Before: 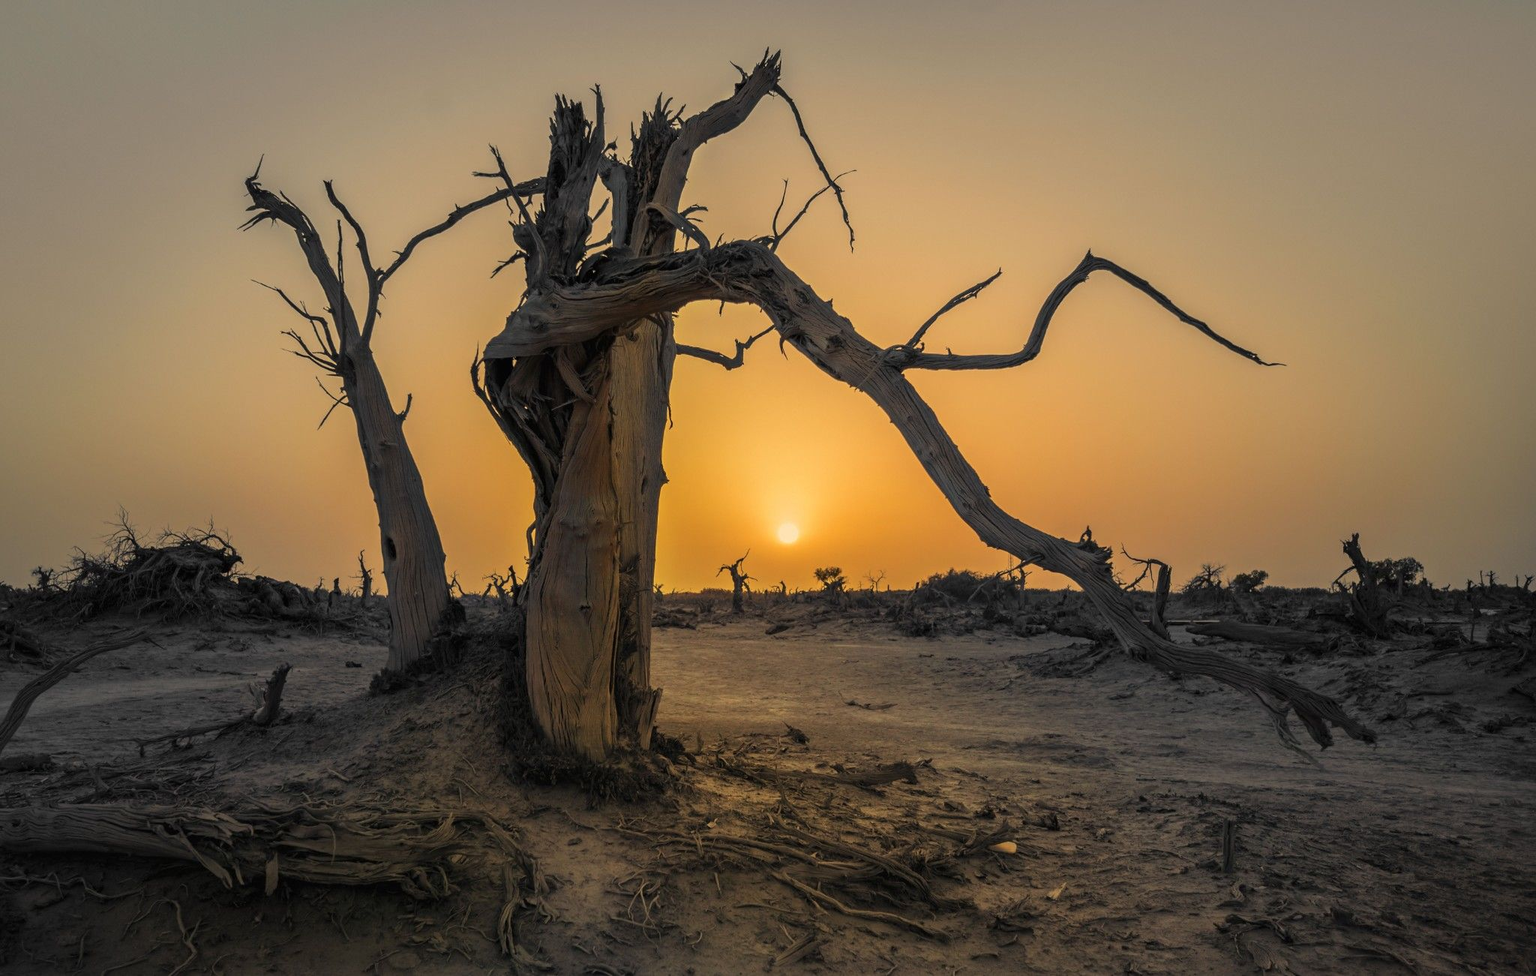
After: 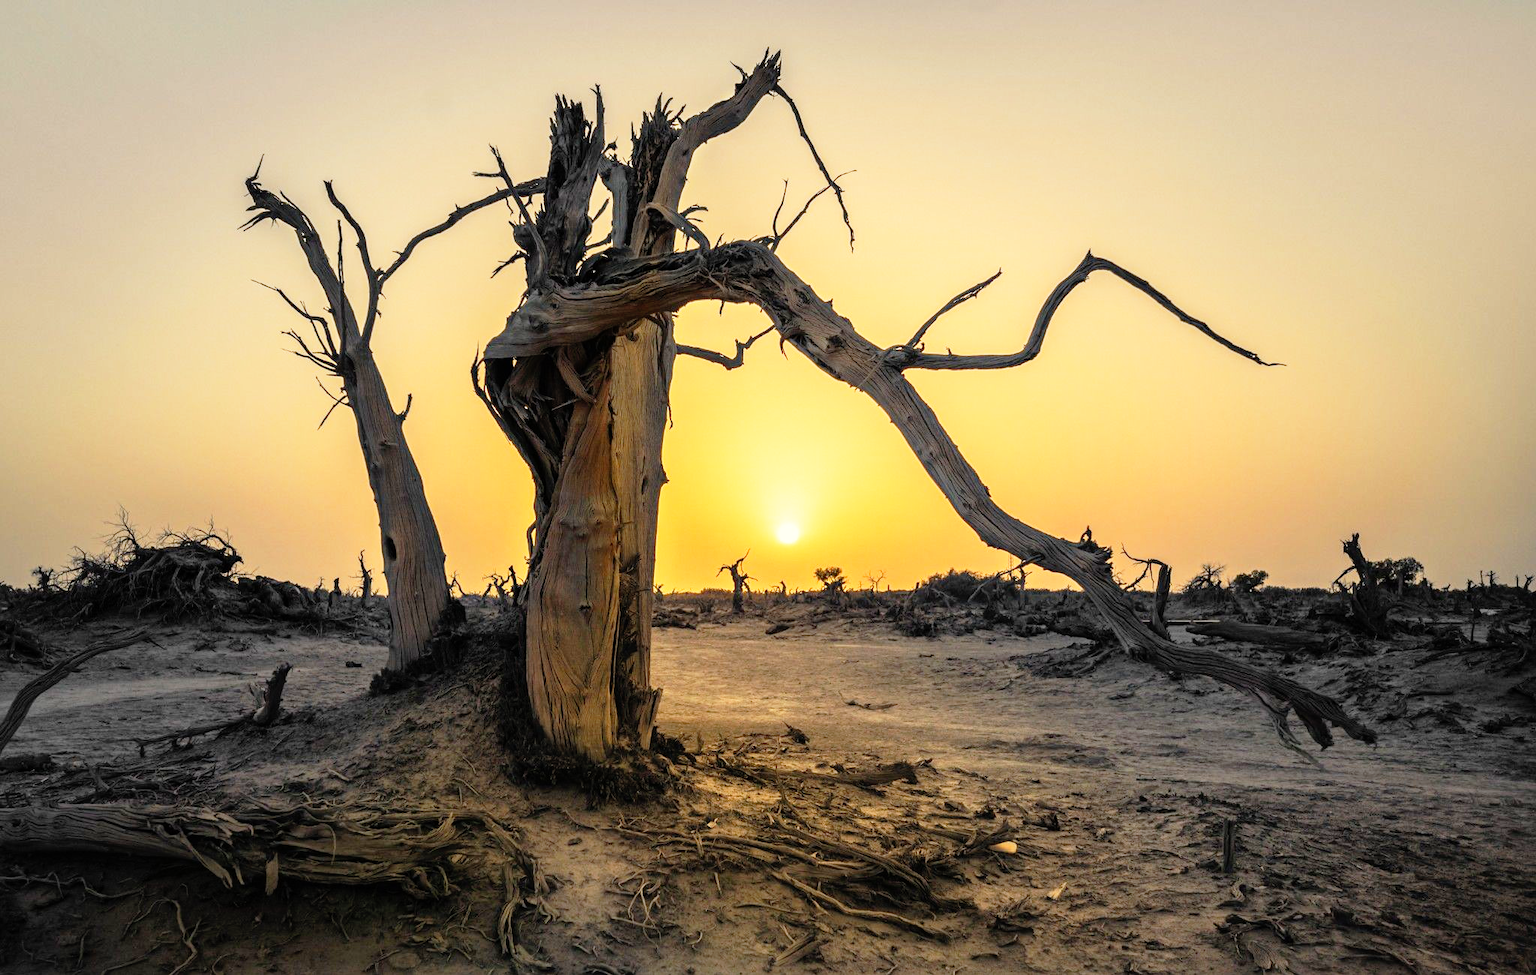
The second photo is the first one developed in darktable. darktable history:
base curve: curves: ch0 [(0, 0) (0.012, 0.01) (0.073, 0.168) (0.31, 0.711) (0.645, 0.957) (1, 1)], preserve colors none
local contrast: mode bilateral grid, contrast 11, coarseness 25, detail 115%, midtone range 0.2
